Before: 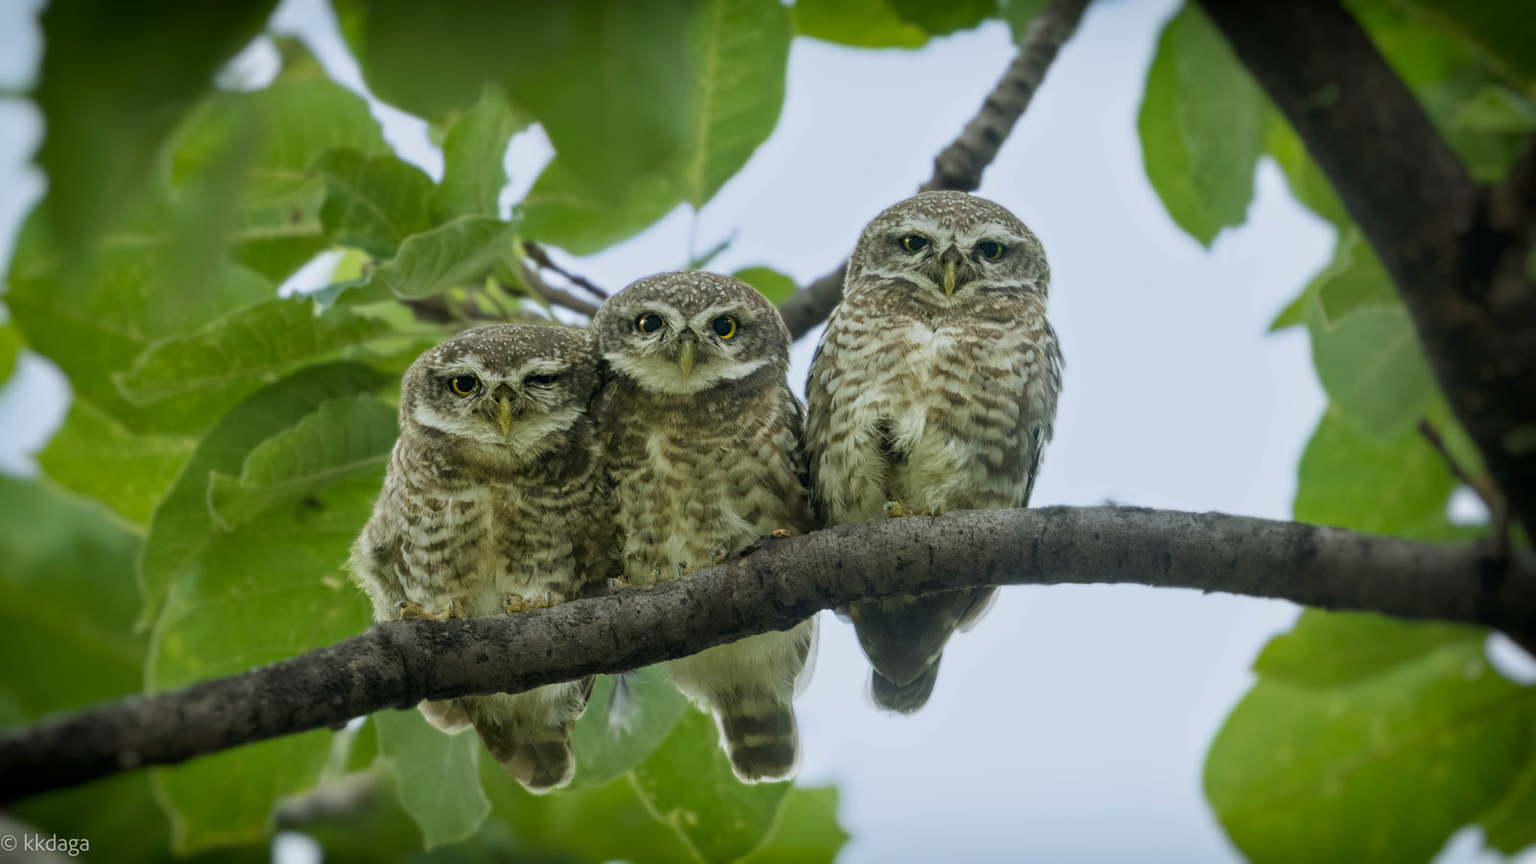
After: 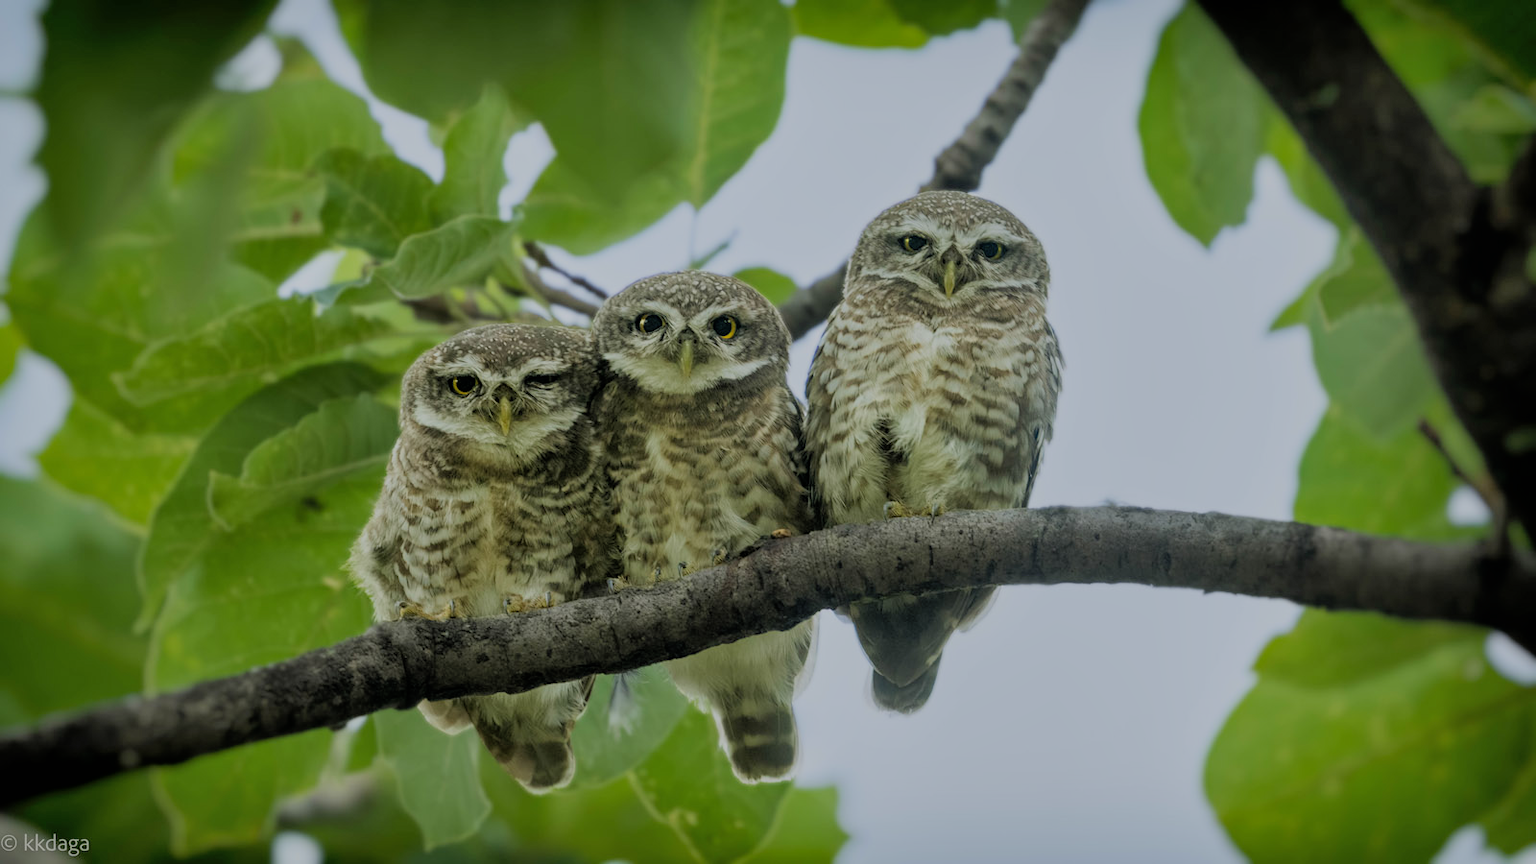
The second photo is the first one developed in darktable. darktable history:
filmic rgb: black relative exposure -7.65 EV, white relative exposure 4.56 EV, hardness 3.61
shadows and highlights: on, module defaults
